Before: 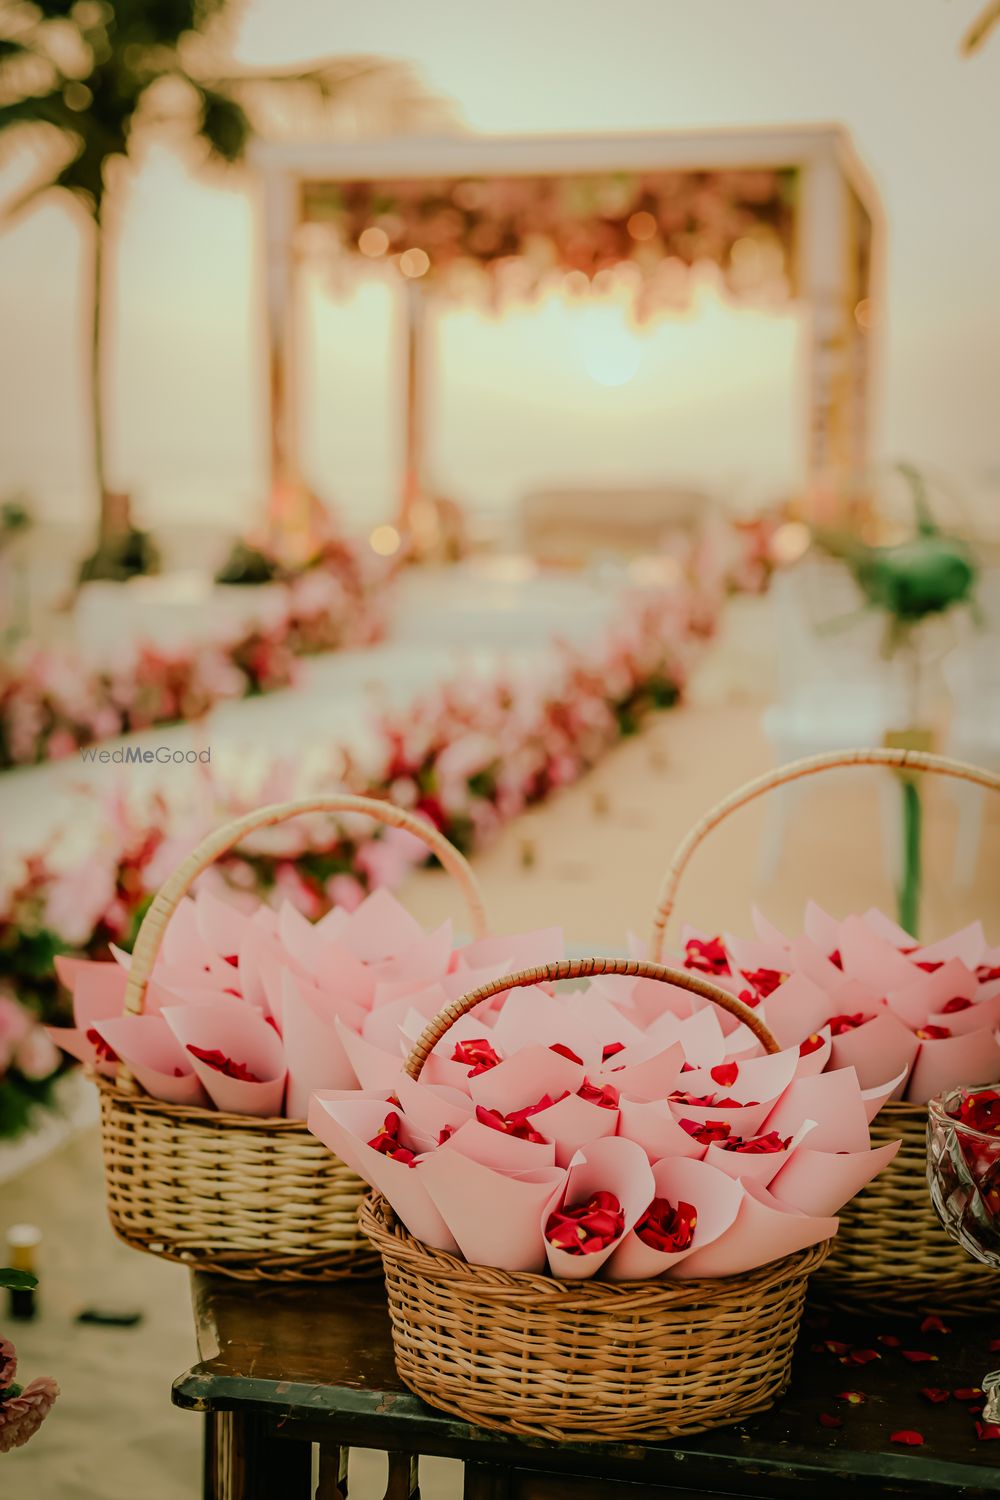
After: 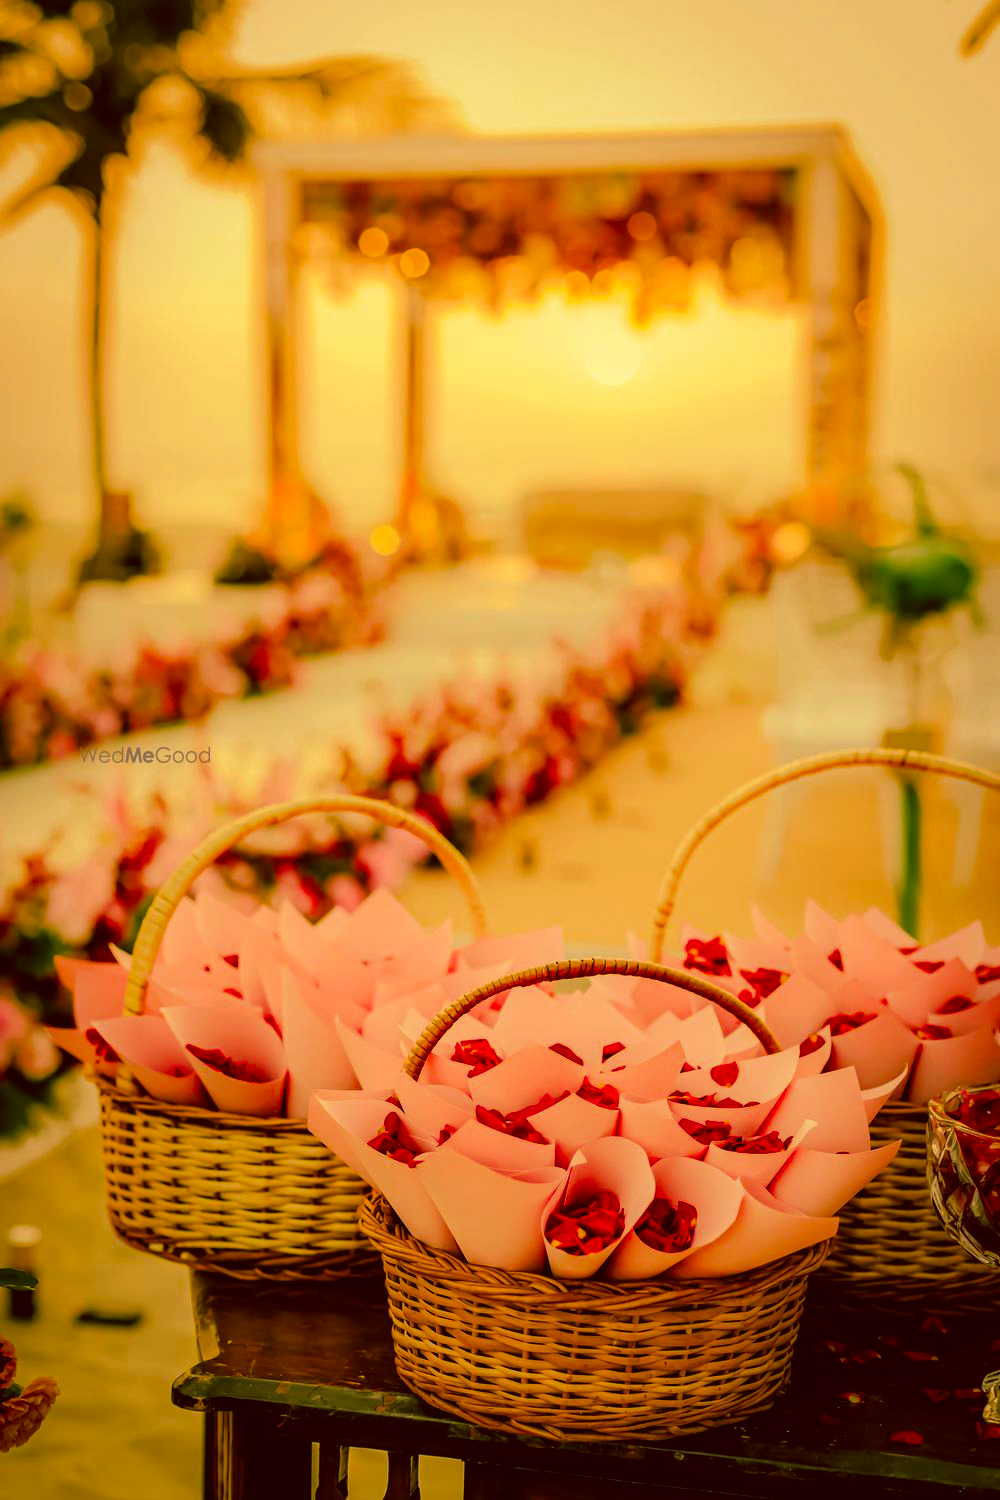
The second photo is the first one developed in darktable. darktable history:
color balance rgb: shadows lift › chroma 2.042%, shadows lift › hue 214.36°, linear chroma grading › global chroma 14.345%, perceptual saturation grading › global saturation 30.454%, perceptual brilliance grading › highlights 5.615%, perceptual brilliance grading › shadows -10.397%, global vibrance 15.131%
color correction: highlights a* 10.08, highlights b* 39.1, shadows a* 14.65, shadows b* 3.58
